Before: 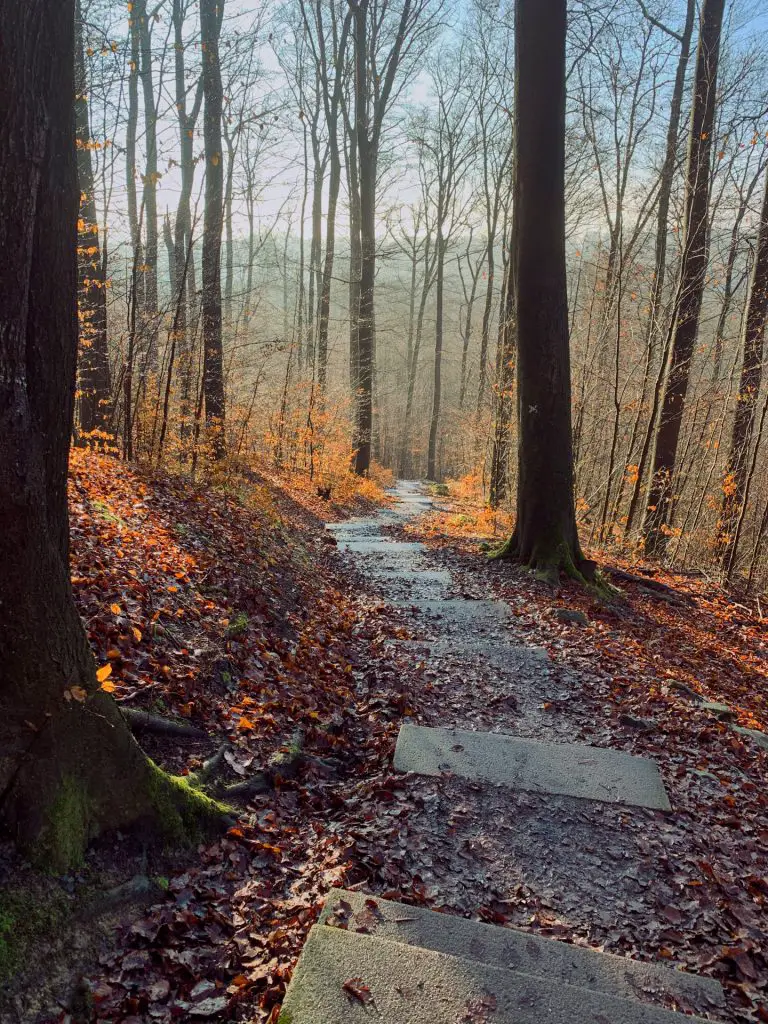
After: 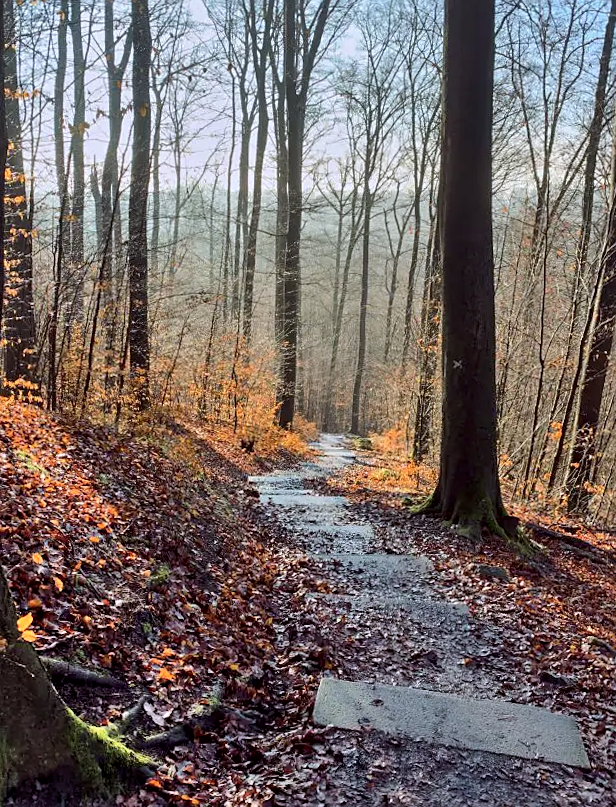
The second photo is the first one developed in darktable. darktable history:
shadows and highlights: low approximation 0.01, soften with gaussian
contrast equalizer: y [[0.546, 0.552, 0.554, 0.554, 0.552, 0.546], [0.5 ×6], [0.5 ×6], [0 ×6], [0 ×6]]
tone curve: color space Lab, linked channels, preserve colors none
sharpen: radius 1.559, amount 0.373, threshold 1.271
rotate and perspective: rotation 0.8°, automatic cropping off
white balance: red 0.984, blue 1.059
crop and rotate: left 10.77%, top 5.1%, right 10.41%, bottom 16.76%
